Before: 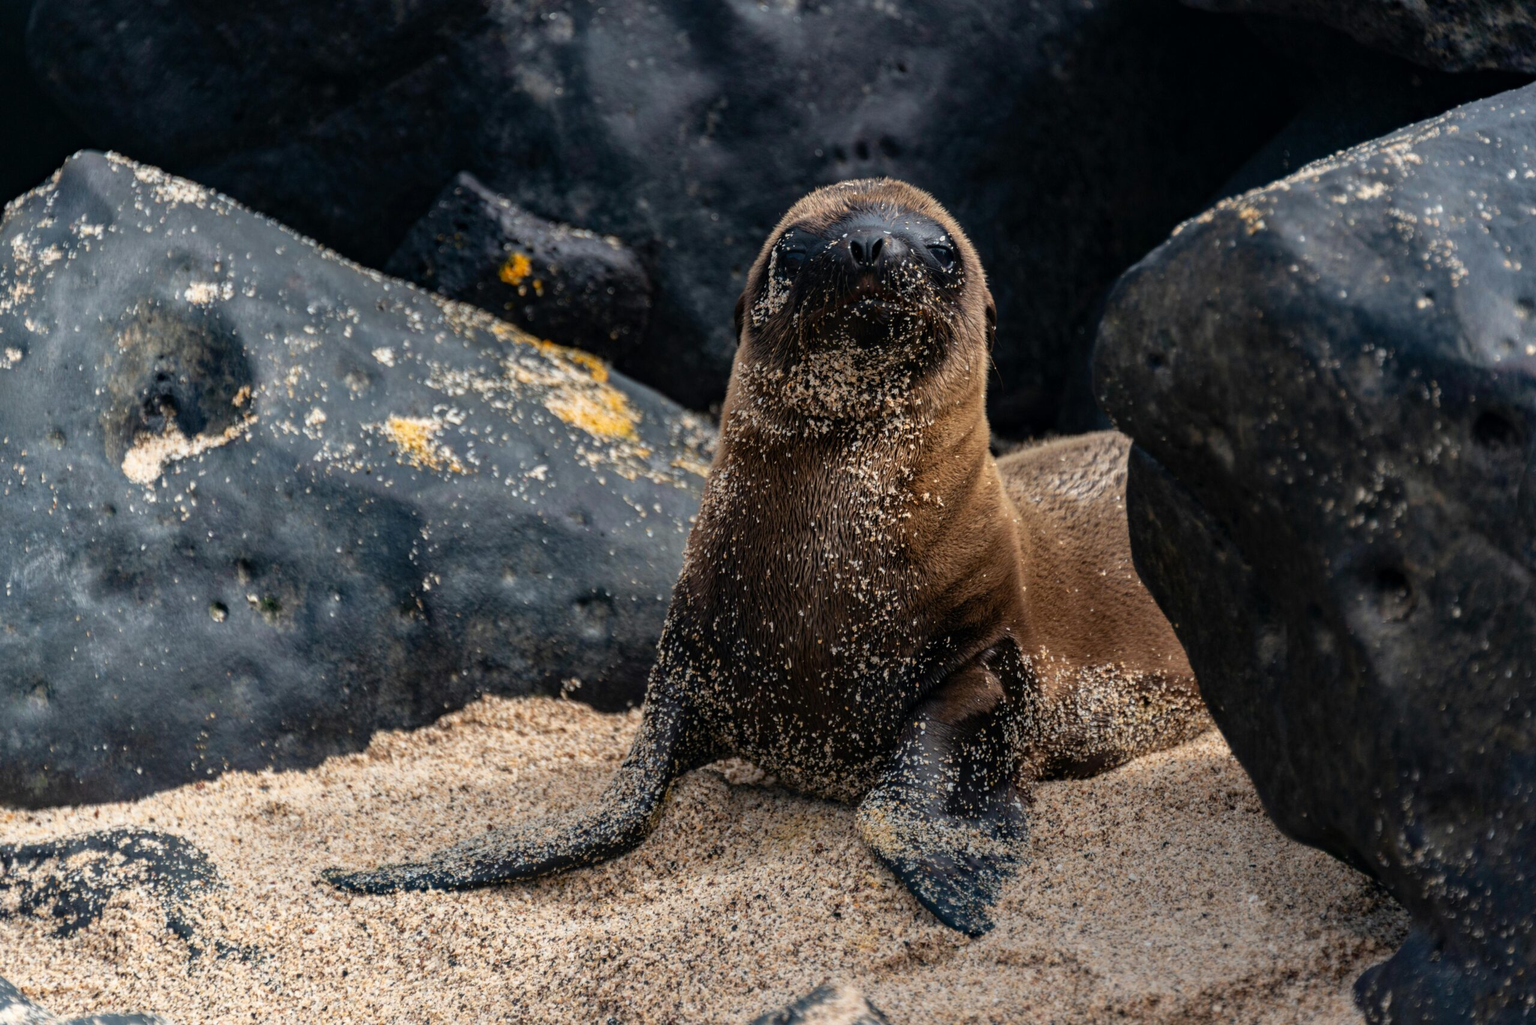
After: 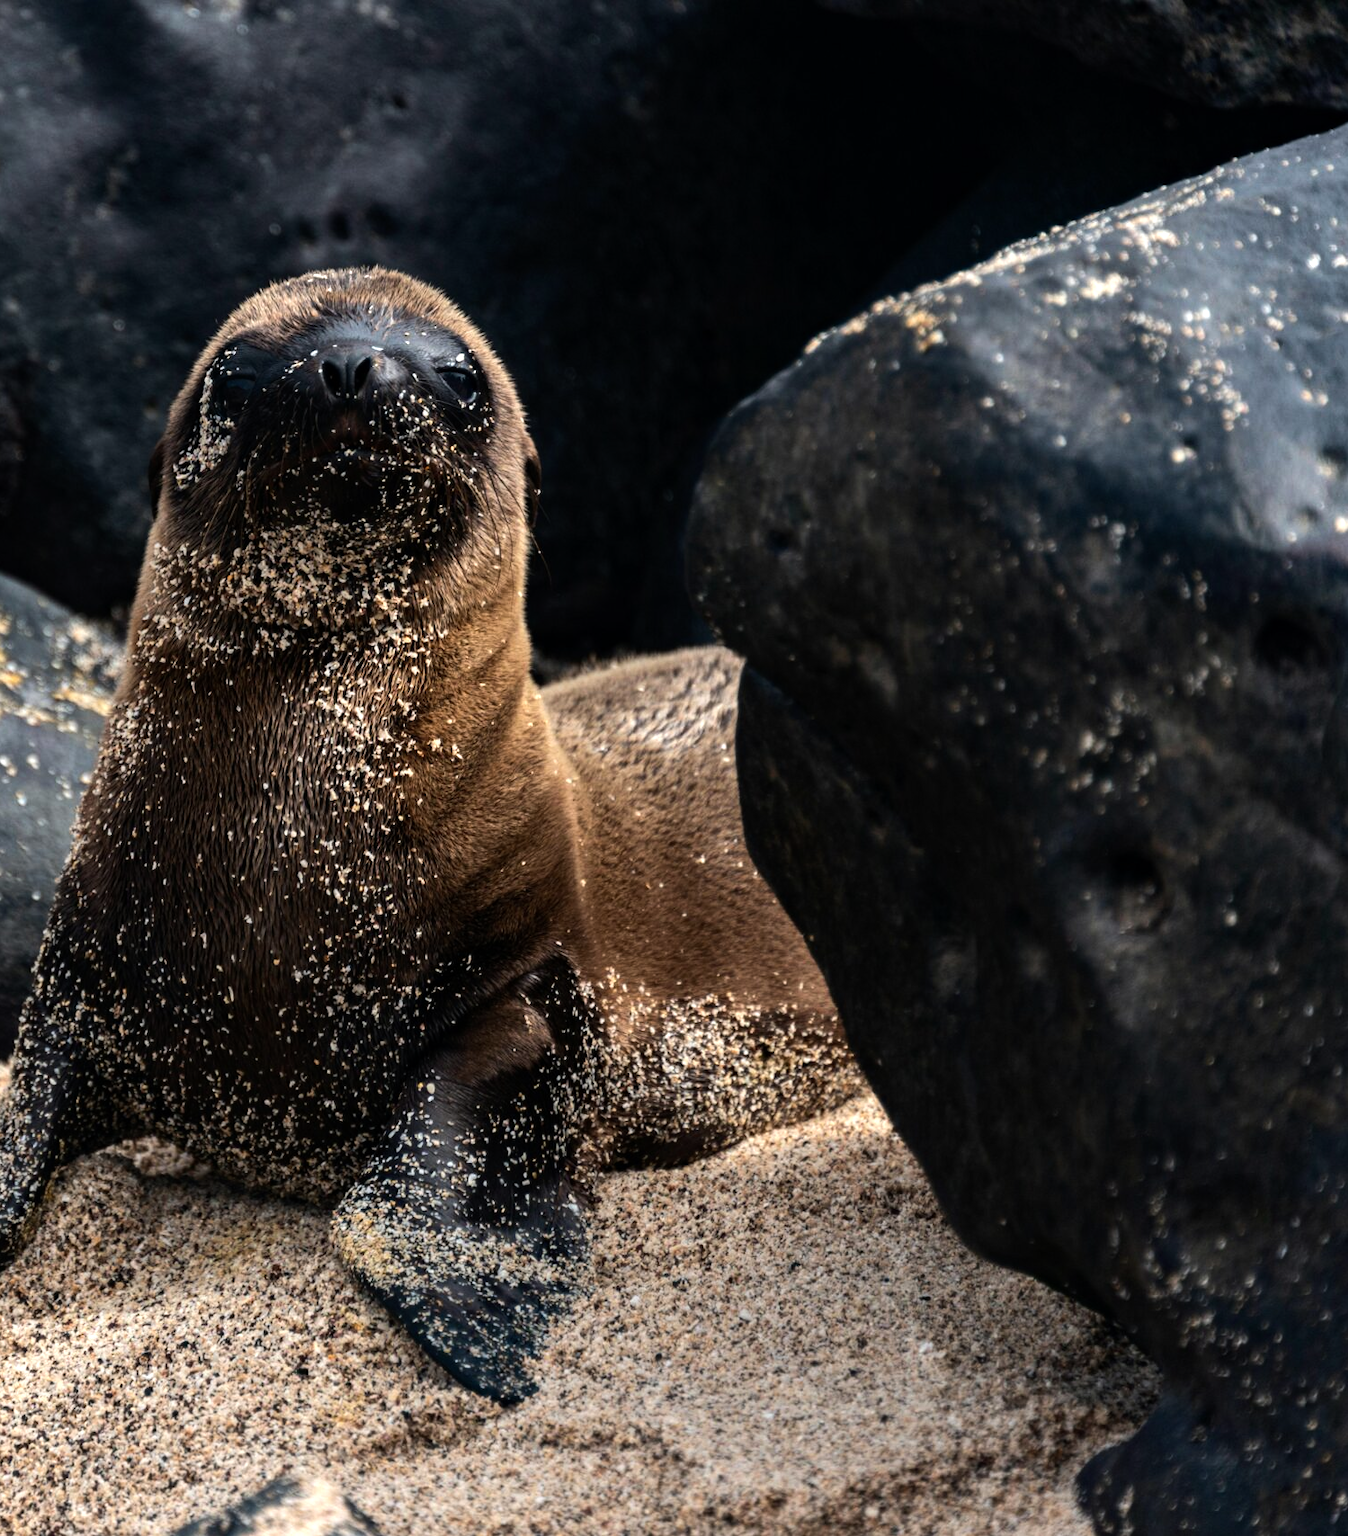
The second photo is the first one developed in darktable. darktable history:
exposure: exposure -0.01 EV, compensate highlight preservation false
crop: left 41.402%
tone equalizer: -8 EV -0.75 EV, -7 EV -0.7 EV, -6 EV -0.6 EV, -5 EV -0.4 EV, -3 EV 0.4 EV, -2 EV 0.6 EV, -1 EV 0.7 EV, +0 EV 0.75 EV, edges refinement/feathering 500, mask exposure compensation -1.57 EV, preserve details no
